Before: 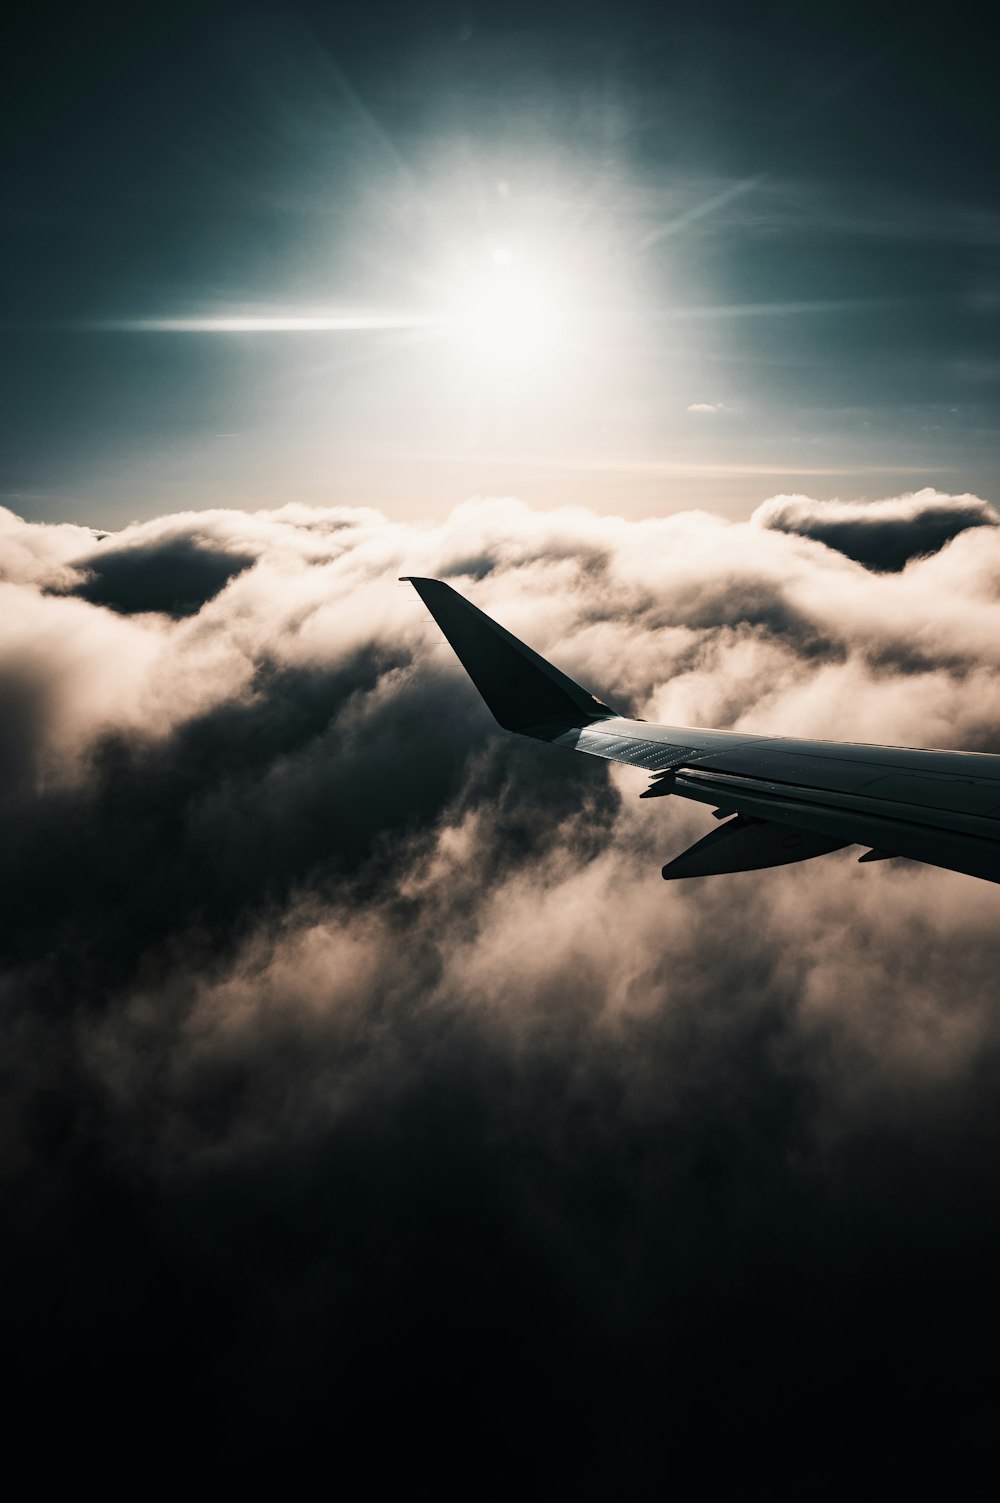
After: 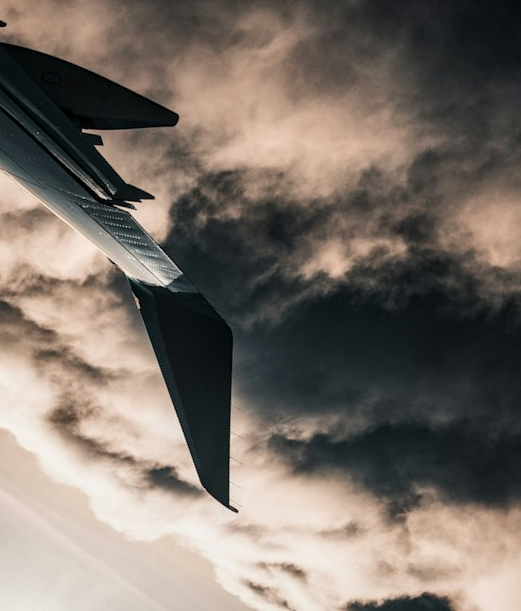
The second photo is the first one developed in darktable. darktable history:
shadows and highlights: radius 116.73, shadows 42.25, highlights -61.52, soften with gaussian
crop and rotate: angle 146.94°, left 9.151%, top 15.591%, right 4.422%, bottom 16.971%
local contrast: on, module defaults
